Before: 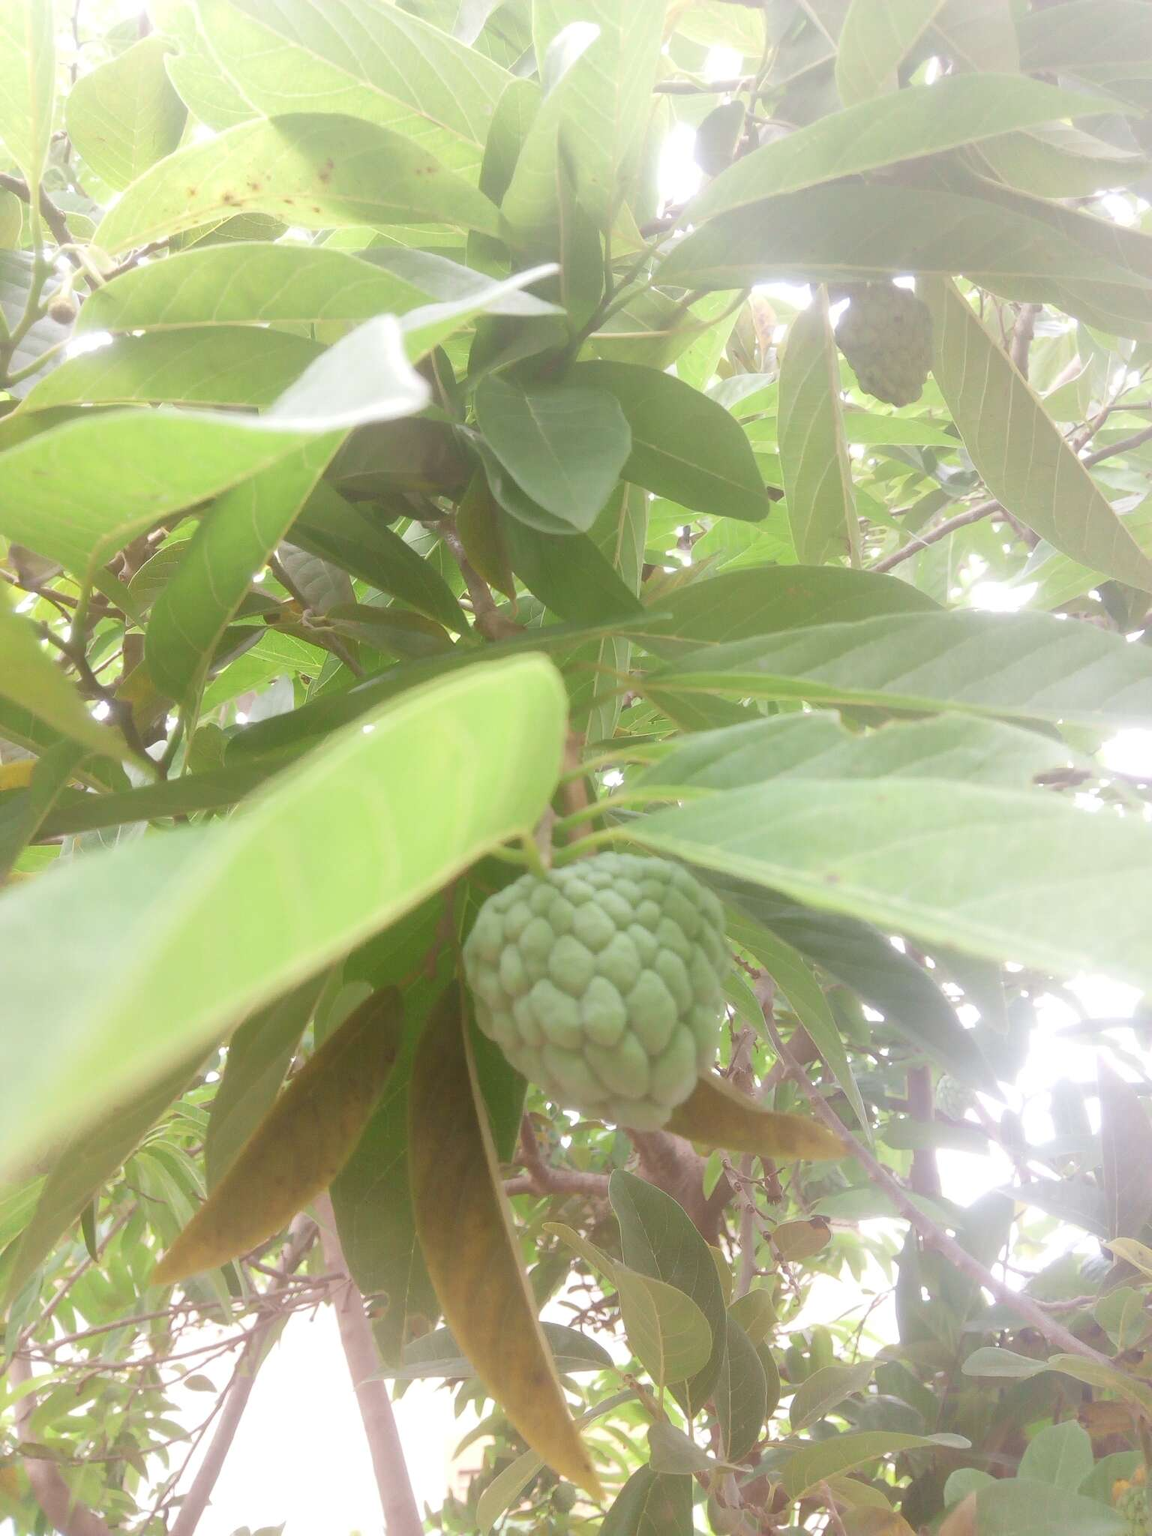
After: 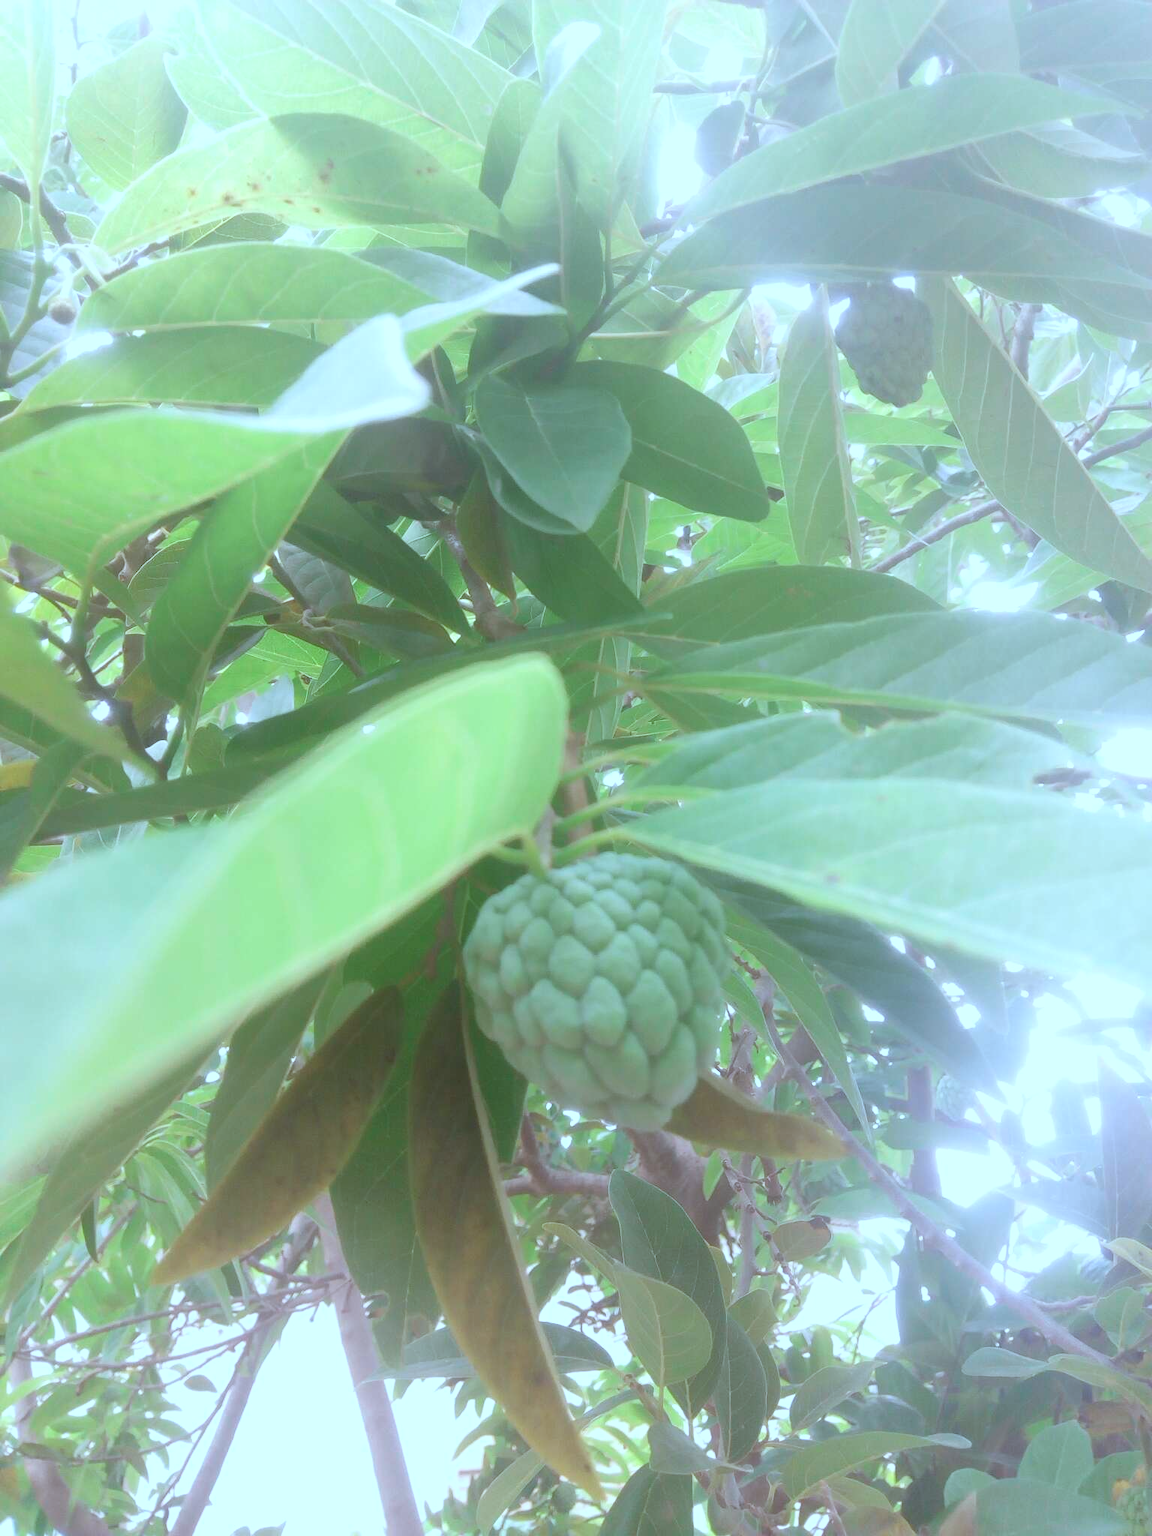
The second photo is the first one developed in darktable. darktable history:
shadows and highlights: shadows 31.35, highlights 1.69, soften with gaussian
color calibration: x 0.396, y 0.386, temperature 3662.74 K
